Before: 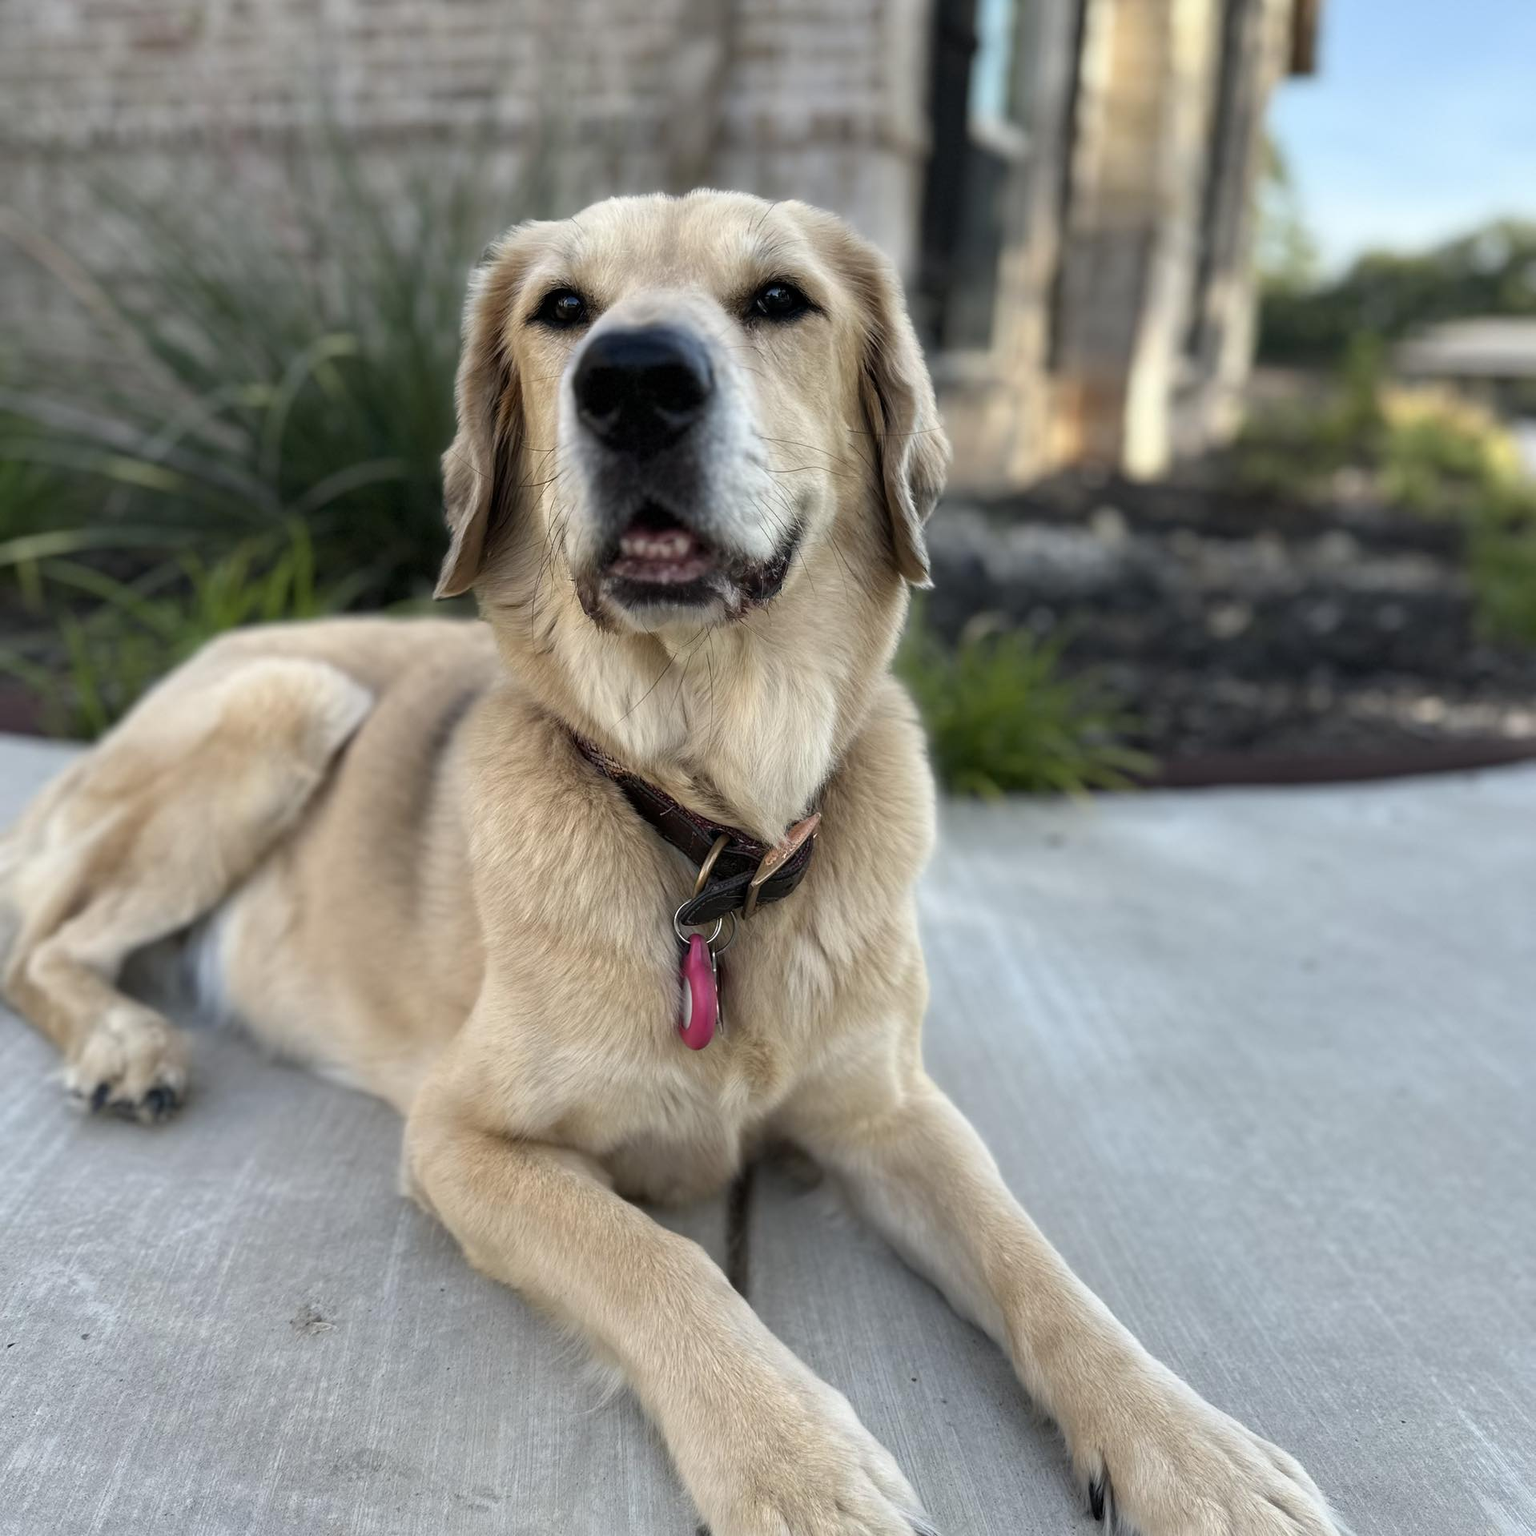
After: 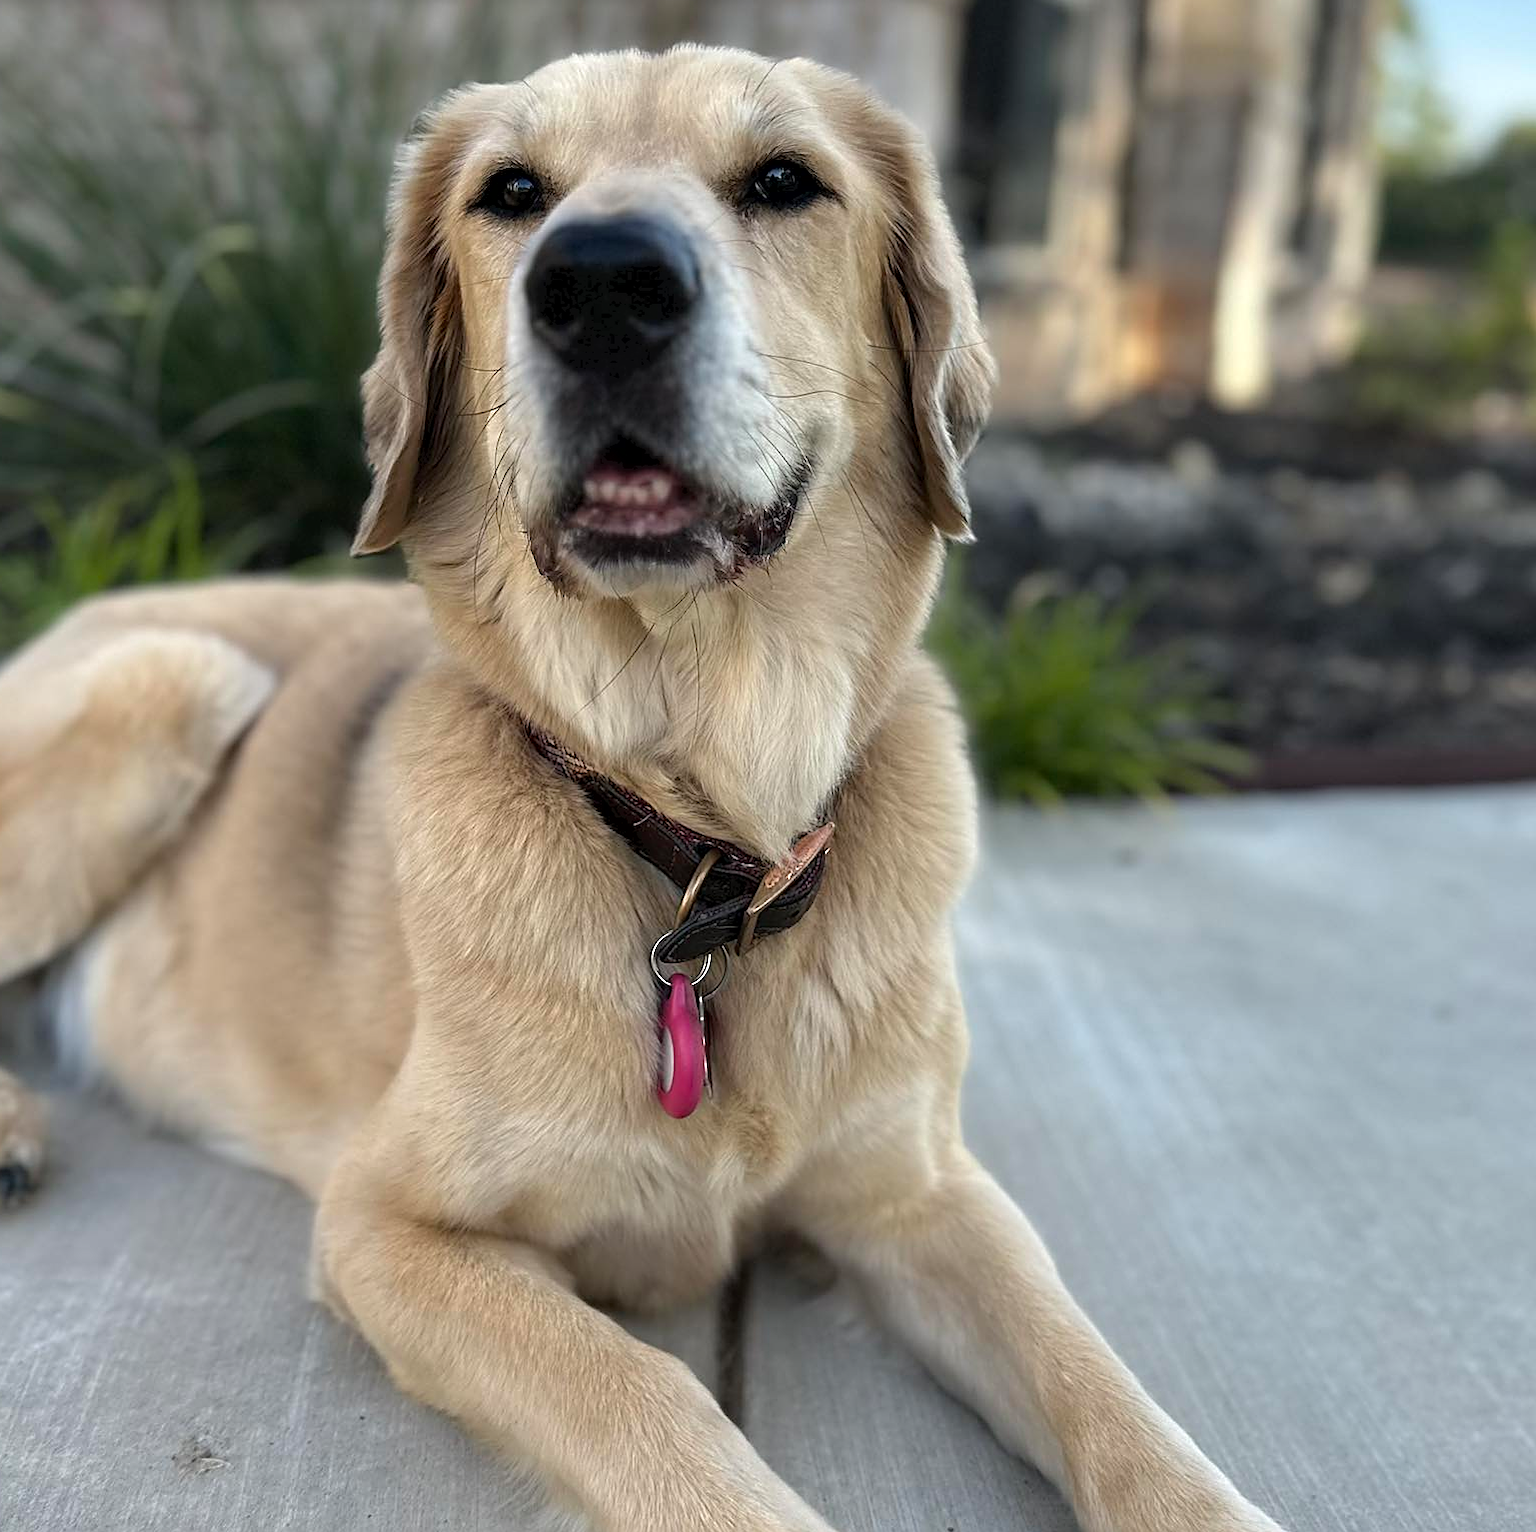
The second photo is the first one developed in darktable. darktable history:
sharpen: on, module defaults
contrast equalizer: octaves 7, y [[0.6 ×6], [0.55 ×6], [0 ×6], [0 ×6], [0 ×6]], mix 0.144
tone curve: curves: ch0 [(0, 0) (0.003, 0.032) (0.011, 0.034) (0.025, 0.039) (0.044, 0.055) (0.069, 0.078) (0.1, 0.111) (0.136, 0.147) (0.177, 0.191) (0.224, 0.238) (0.277, 0.291) (0.335, 0.35) (0.399, 0.41) (0.468, 0.48) (0.543, 0.547) (0.623, 0.621) (0.709, 0.699) (0.801, 0.789) (0.898, 0.884) (1, 1)], color space Lab, independent channels, preserve colors none
crop and rotate: left 9.937%, top 10.059%, right 9.89%, bottom 9.987%
